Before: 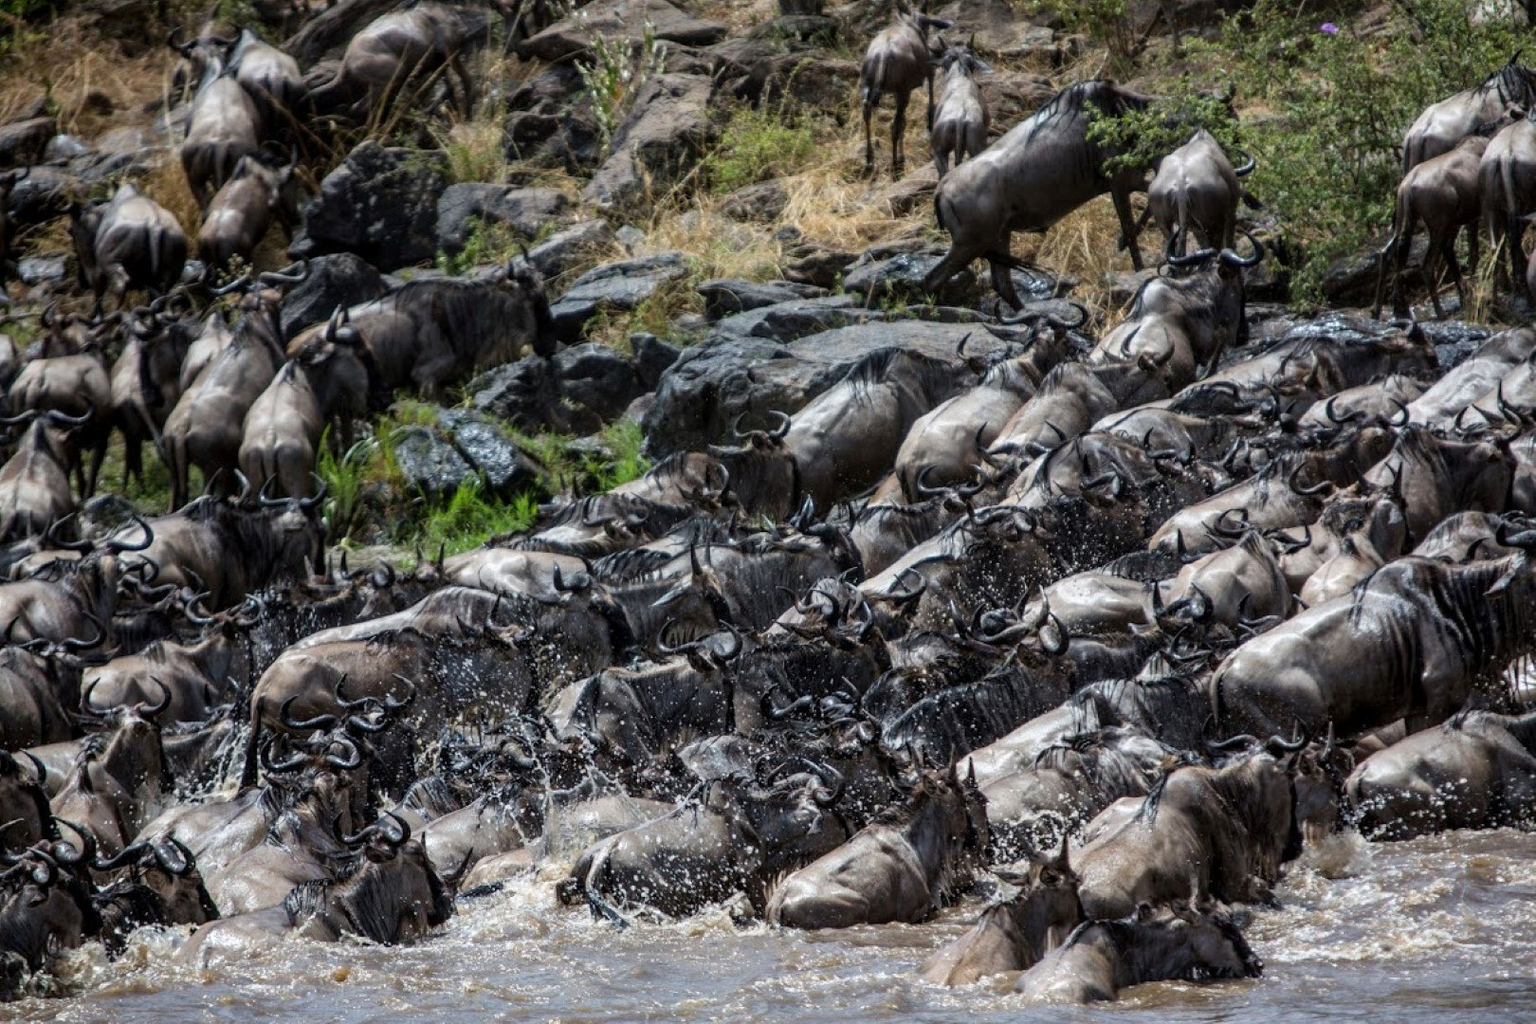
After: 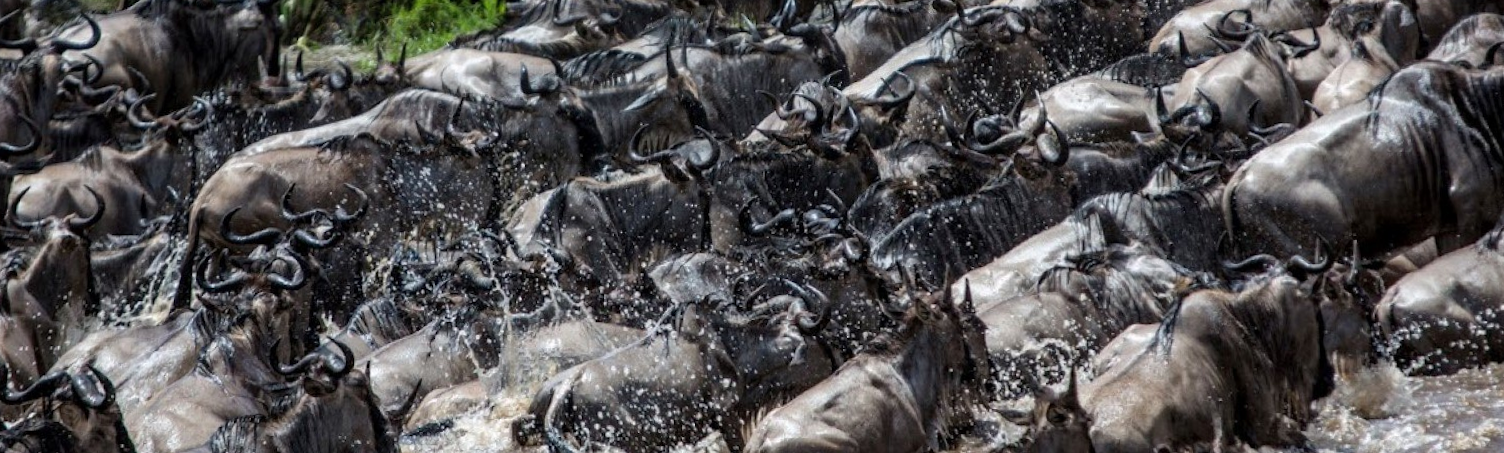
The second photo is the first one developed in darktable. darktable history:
crop: top 45.551%, bottom 12.262%
rotate and perspective: rotation 0.215°, lens shift (vertical) -0.139, crop left 0.069, crop right 0.939, crop top 0.002, crop bottom 0.996
